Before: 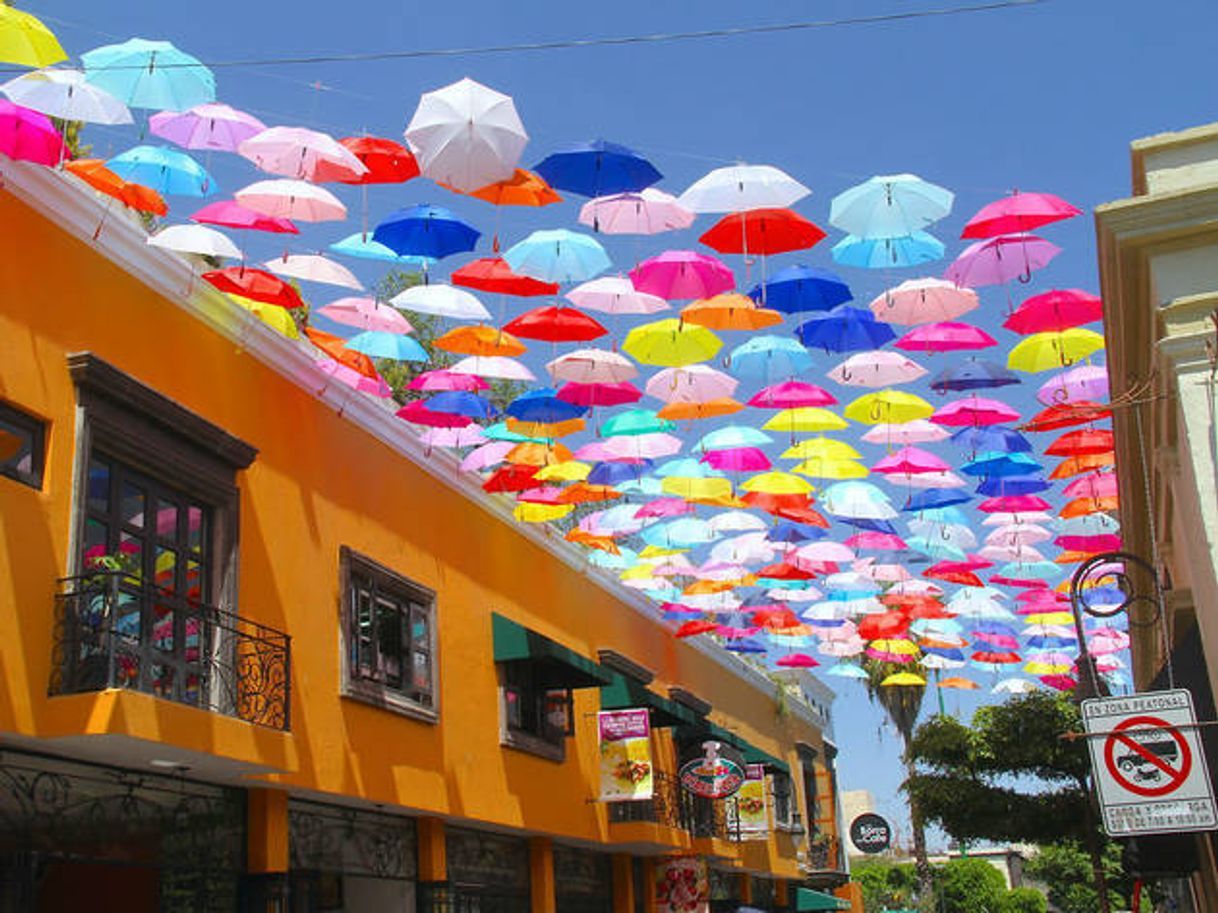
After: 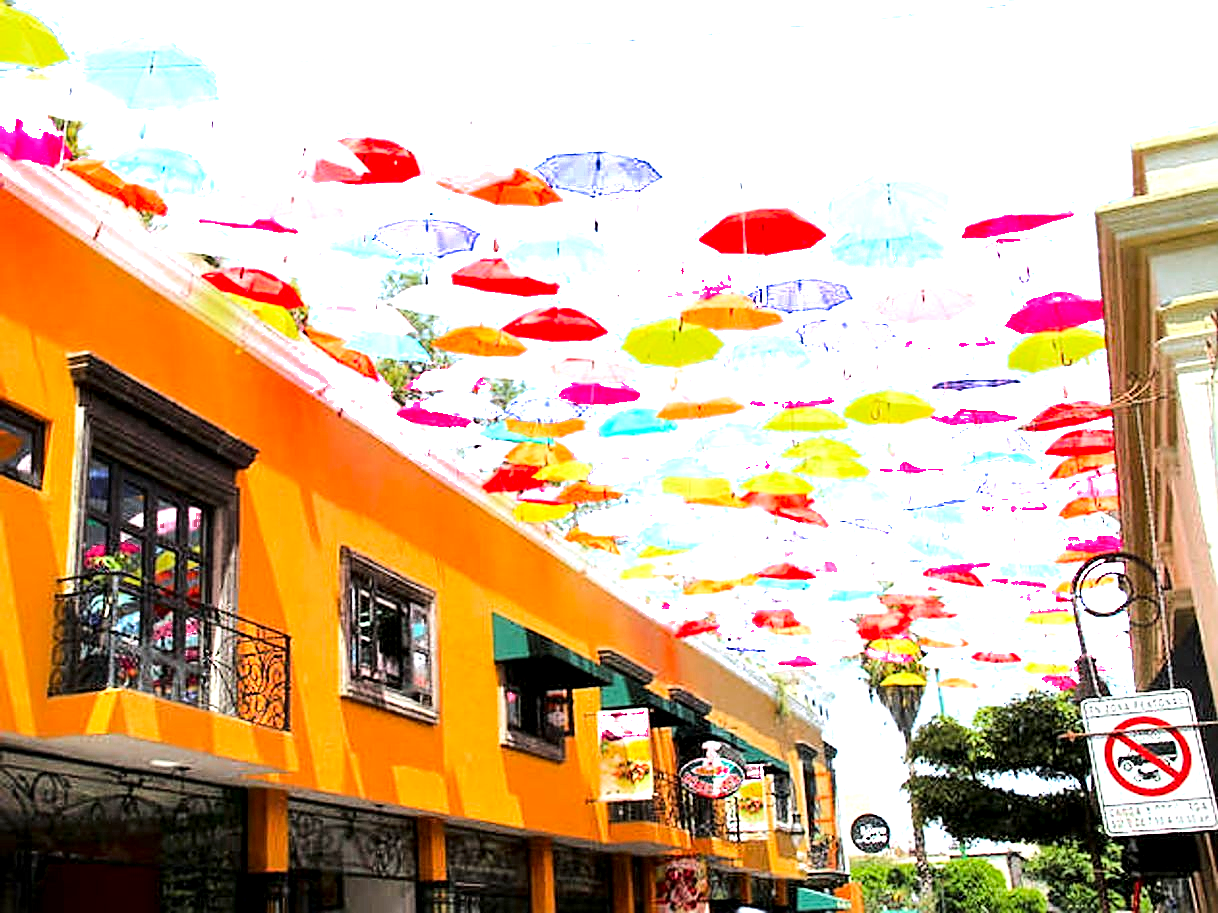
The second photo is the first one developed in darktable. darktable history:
exposure: black level correction 0, exposure 1.2 EV, compensate highlight preservation false
sharpen: on, module defaults
local contrast: highlights 142%, shadows 131%, detail 139%, midtone range 0.26
shadows and highlights: shadows 2.89, highlights -16.23, soften with gaussian
base curve: curves: ch0 [(0, 0) (0.036, 0.025) (0.121, 0.166) (0.206, 0.329) (0.605, 0.79) (1, 1)]
color zones: curves: ch0 [(0.203, 0.433) (0.607, 0.517) (0.697, 0.696) (0.705, 0.897)]
